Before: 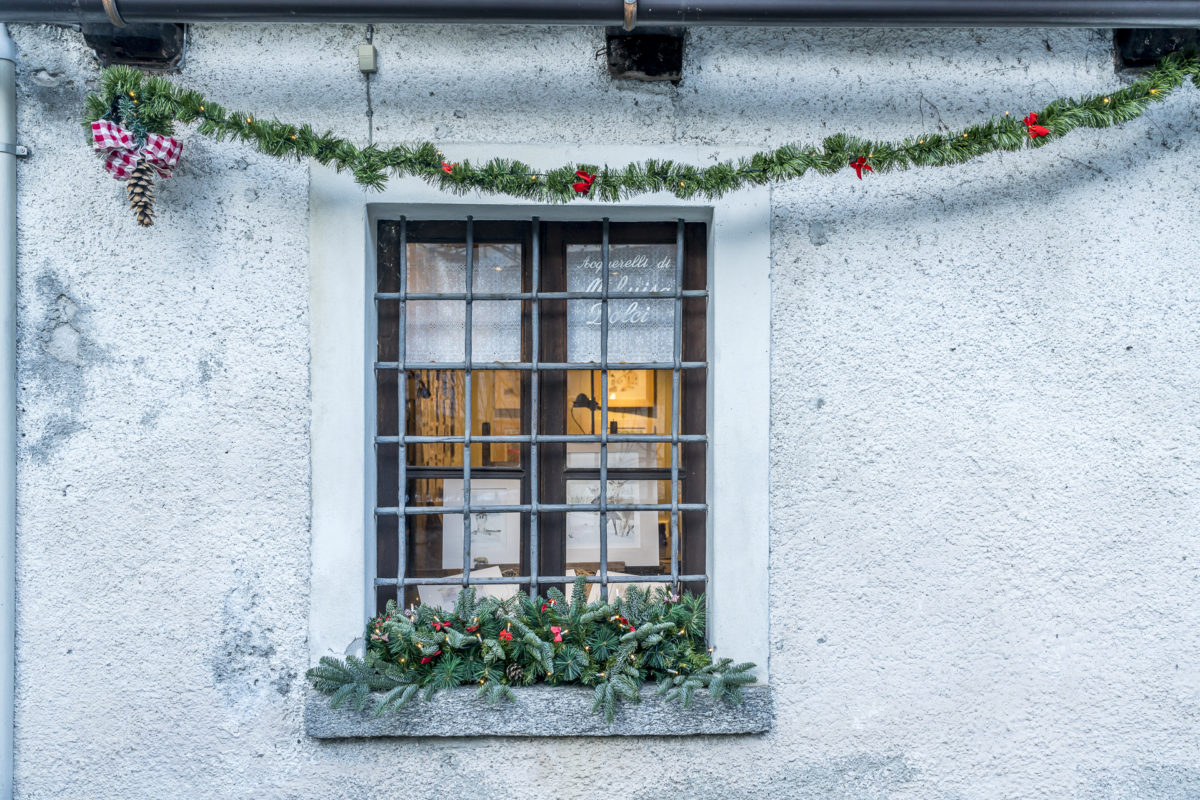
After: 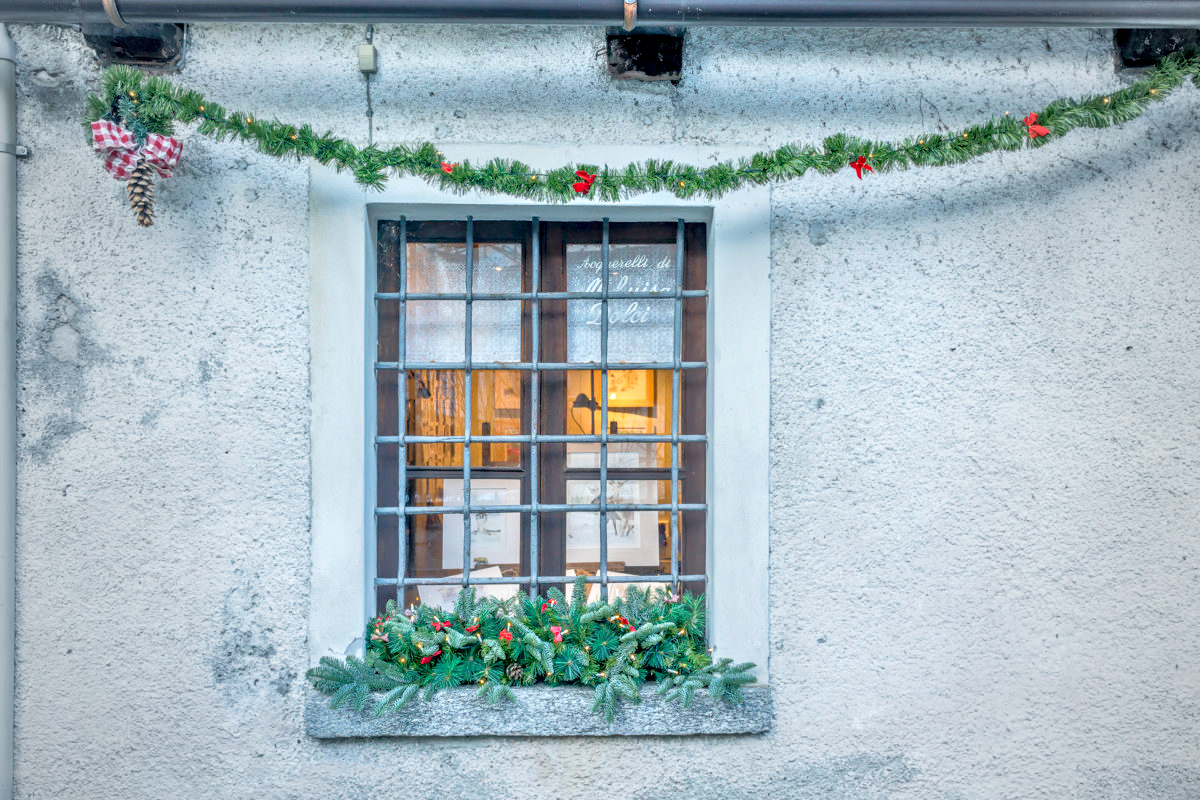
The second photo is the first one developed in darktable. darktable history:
vignetting: fall-off start 72.52%, fall-off radius 109.18%, brightness -0.44, saturation -0.687, center (0, 0.008), width/height ratio 0.736
tone equalizer: -8 EV 1.98 EV, -7 EV 1.99 EV, -6 EV 1.97 EV, -5 EV 1.97 EV, -4 EV 2 EV, -3 EV 1.49 EV, -2 EV 0.996 EV, -1 EV 0.476 EV
